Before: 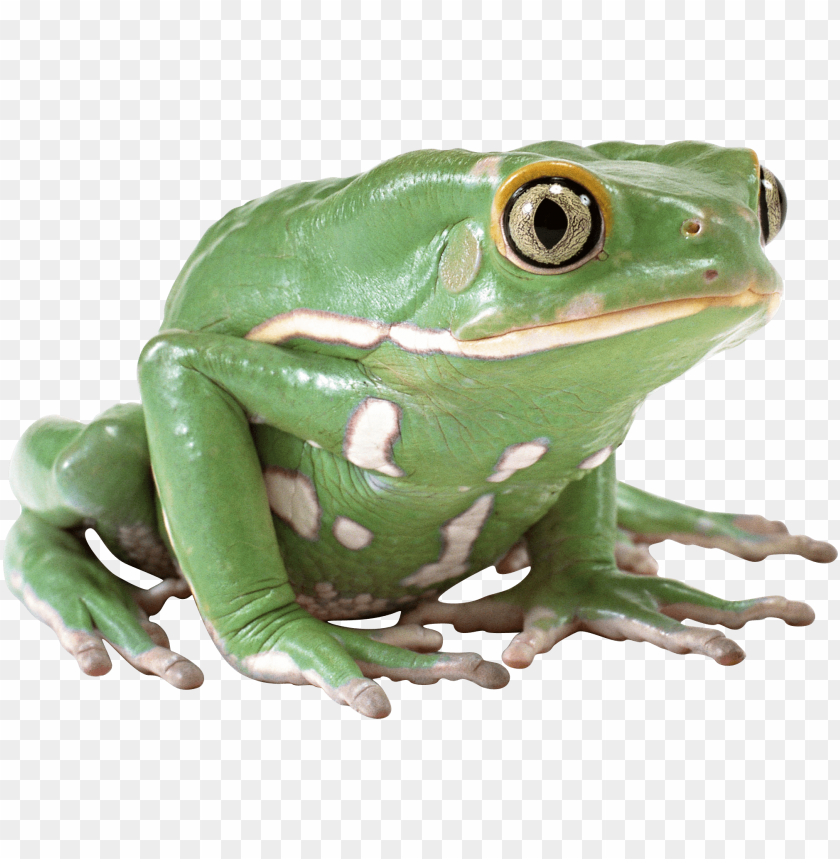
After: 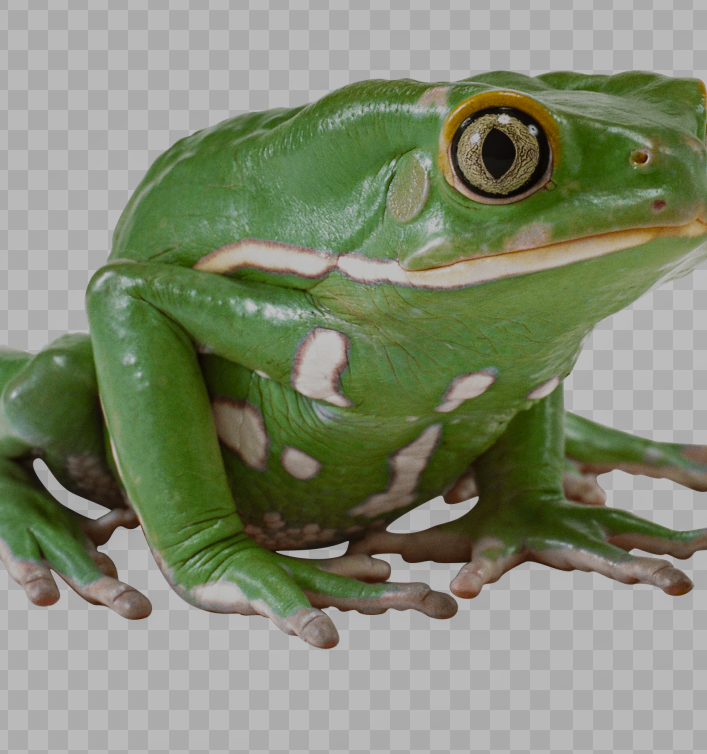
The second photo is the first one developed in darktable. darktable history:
exposure: black level correction -0.016, exposure -1.094 EV, compensate exposure bias true, compensate highlight preservation false
crop: left 6.247%, top 8.252%, right 9.534%, bottom 3.884%
local contrast: on, module defaults
color balance rgb: perceptual saturation grading › global saturation 20%, perceptual saturation grading › highlights -25.276%, perceptual saturation grading › shadows 49.561%, global vibrance 9.911%
